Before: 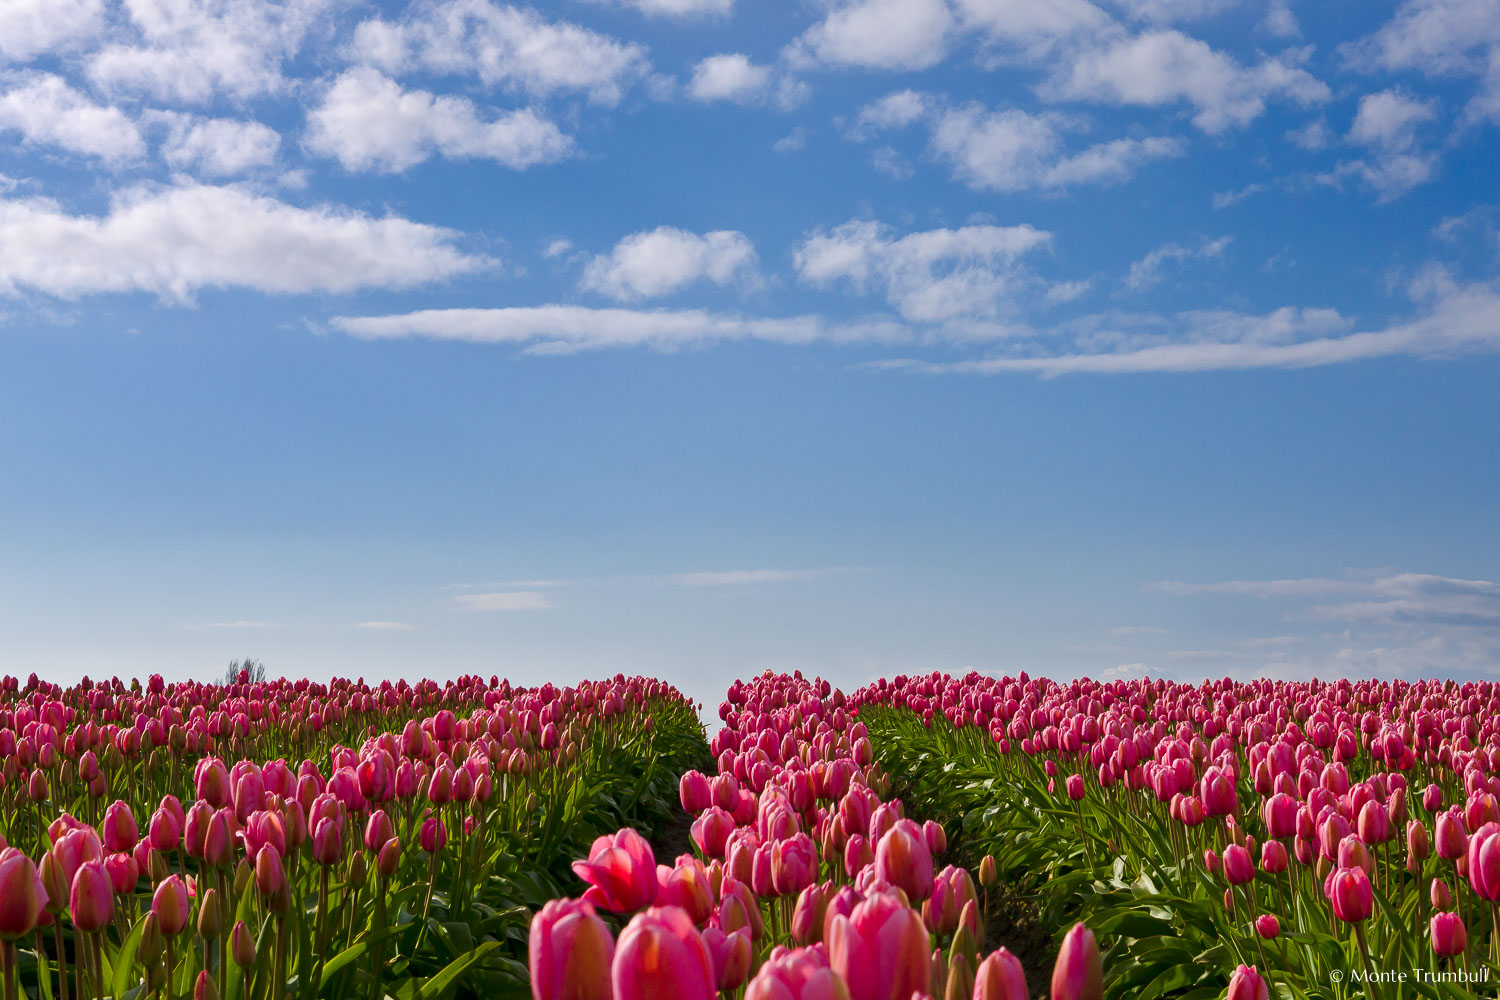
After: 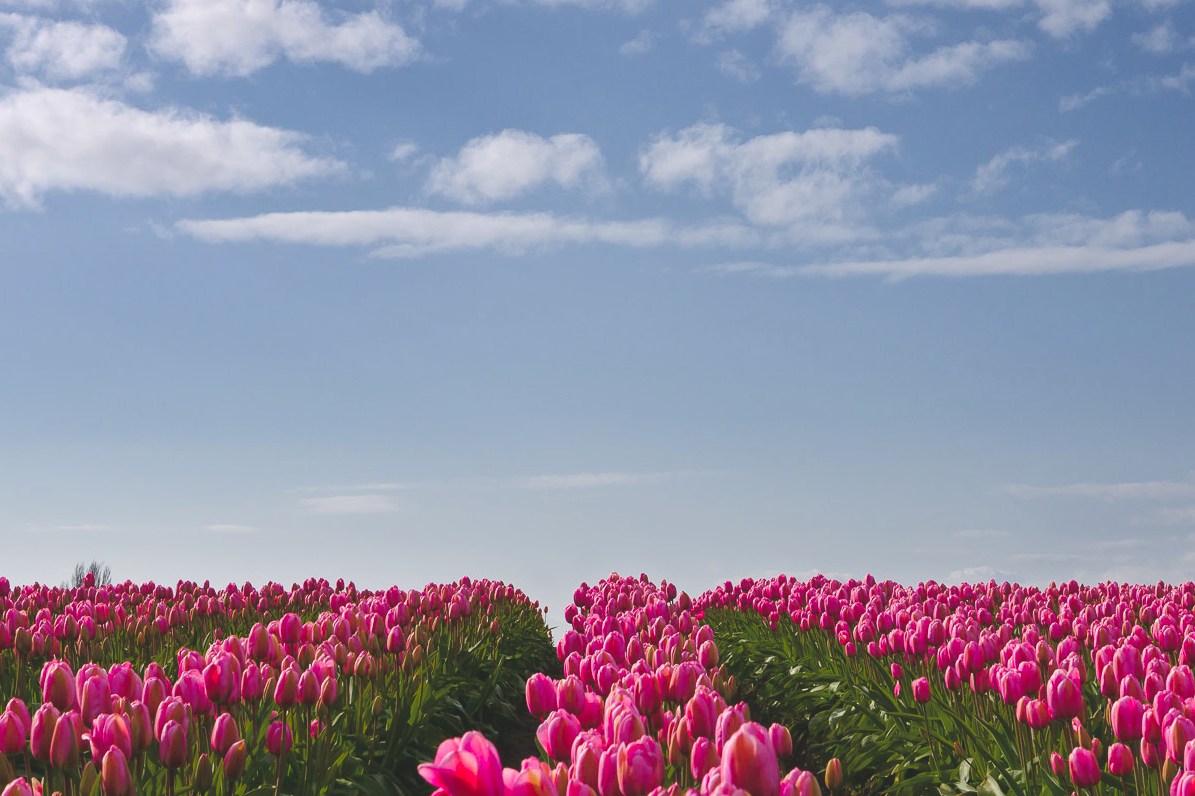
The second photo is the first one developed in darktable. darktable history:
tone curve: curves: ch0 [(0, 0) (0.003, 0.016) (0.011, 0.015) (0.025, 0.017) (0.044, 0.026) (0.069, 0.034) (0.1, 0.043) (0.136, 0.068) (0.177, 0.119) (0.224, 0.175) (0.277, 0.251) (0.335, 0.328) (0.399, 0.415) (0.468, 0.499) (0.543, 0.58) (0.623, 0.659) (0.709, 0.731) (0.801, 0.807) (0.898, 0.895) (1, 1)], color space Lab, independent channels, preserve colors none
color zones: curves: ch0 [(0, 0.48) (0.209, 0.398) (0.305, 0.332) (0.429, 0.493) (0.571, 0.5) (0.714, 0.5) (0.857, 0.5) (1, 0.48)]; ch1 [(0, 0.633) (0.143, 0.586) (0.286, 0.489) (0.429, 0.448) (0.571, 0.31) (0.714, 0.335) (0.857, 0.492) (1, 0.633)]; ch2 [(0, 0.448) (0.143, 0.498) (0.286, 0.5) (0.429, 0.5) (0.571, 0.5) (0.714, 0.5) (0.857, 0.5) (1, 0.448)]
crop and rotate: left 10.294%, top 9.786%, right 9.985%, bottom 10.534%
sharpen: radius 2.917, amount 0.881, threshold 47.05
exposure: black level correction -0.028, compensate highlight preservation false
